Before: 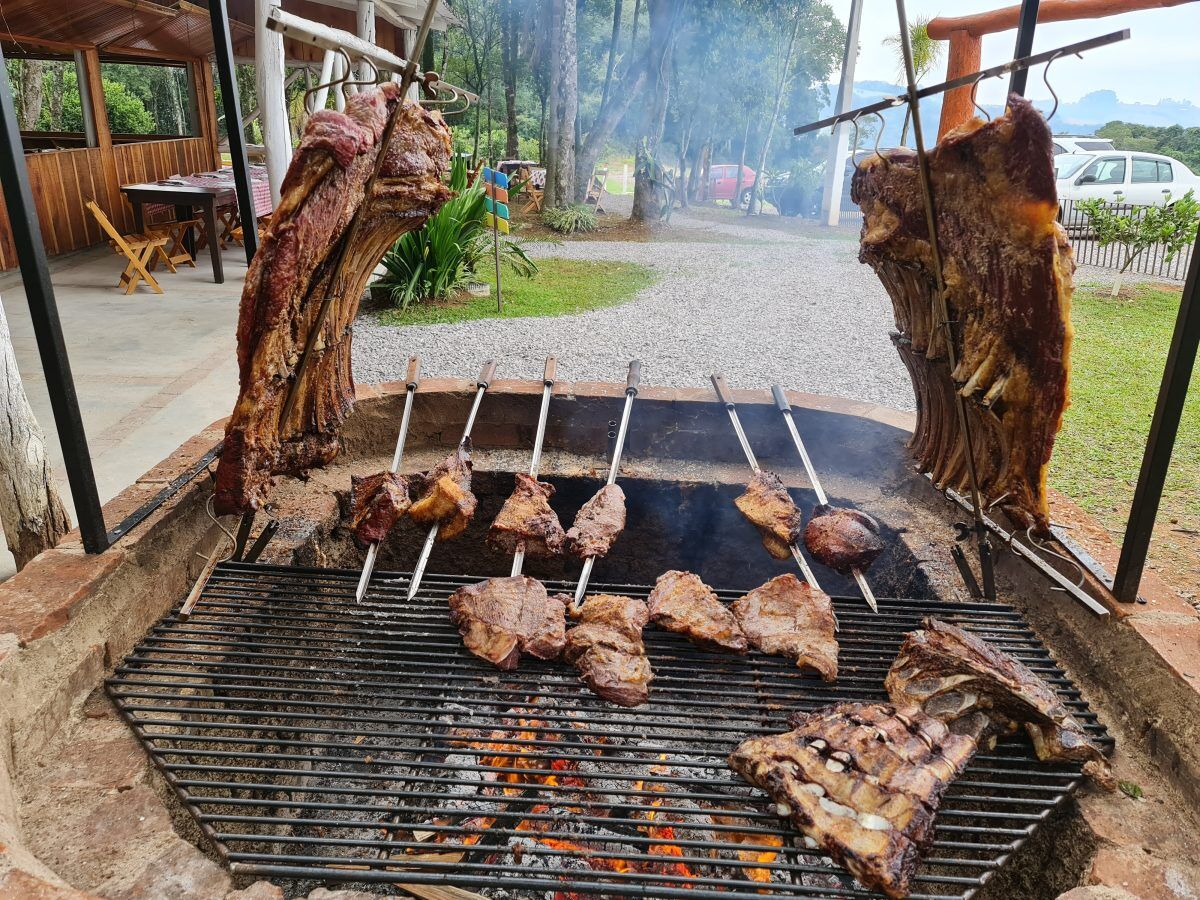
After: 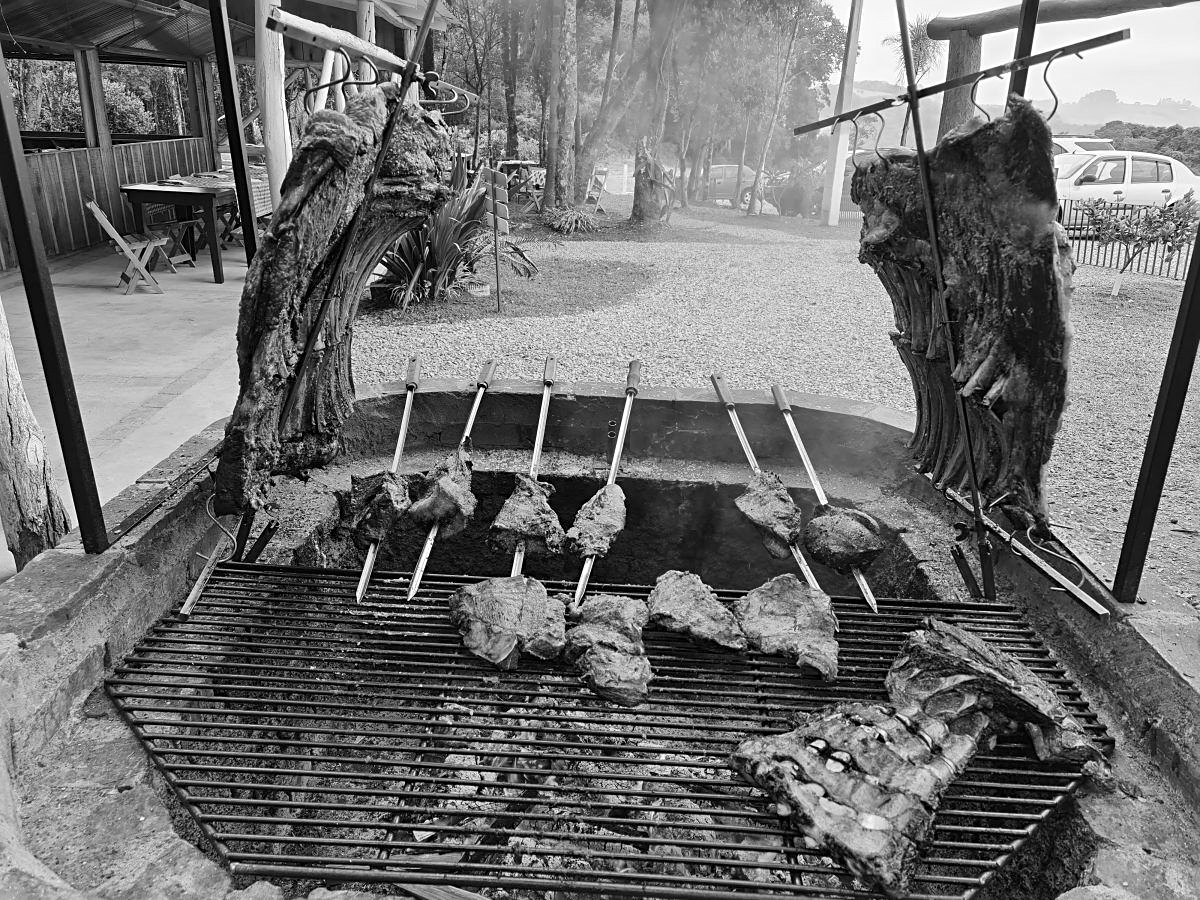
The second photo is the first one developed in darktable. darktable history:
monochrome: a -6.99, b 35.61, size 1.4
color balance rgb: perceptual saturation grading › global saturation 20%, perceptual saturation grading › highlights -25%, perceptual saturation grading › shadows 50.52%, global vibrance 40.24%
sharpen: radius 2.529, amount 0.323
